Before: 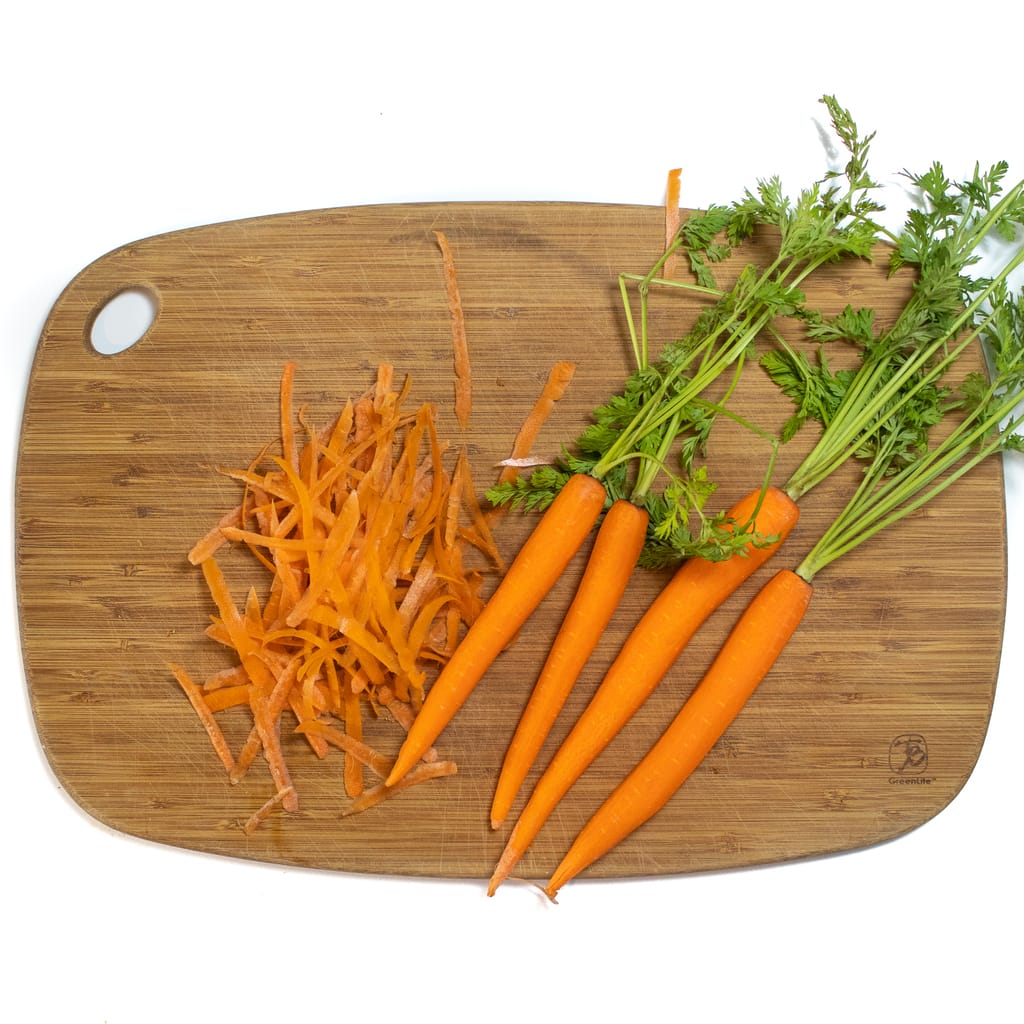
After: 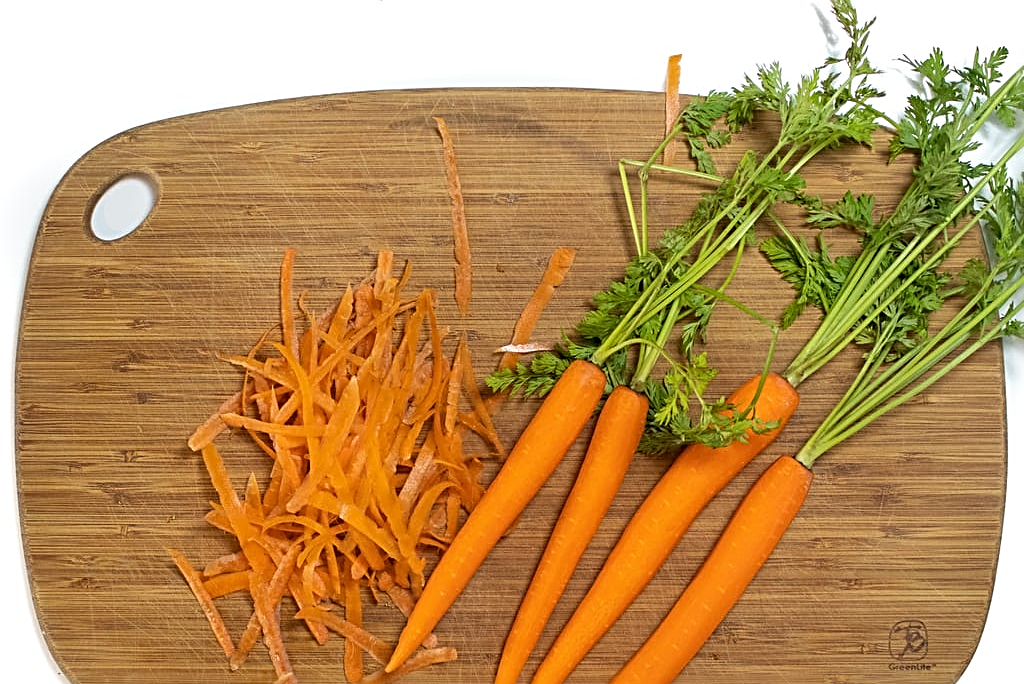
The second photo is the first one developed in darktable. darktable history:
crop: top 11.176%, bottom 21.977%
sharpen: radius 2.835, amount 0.712
